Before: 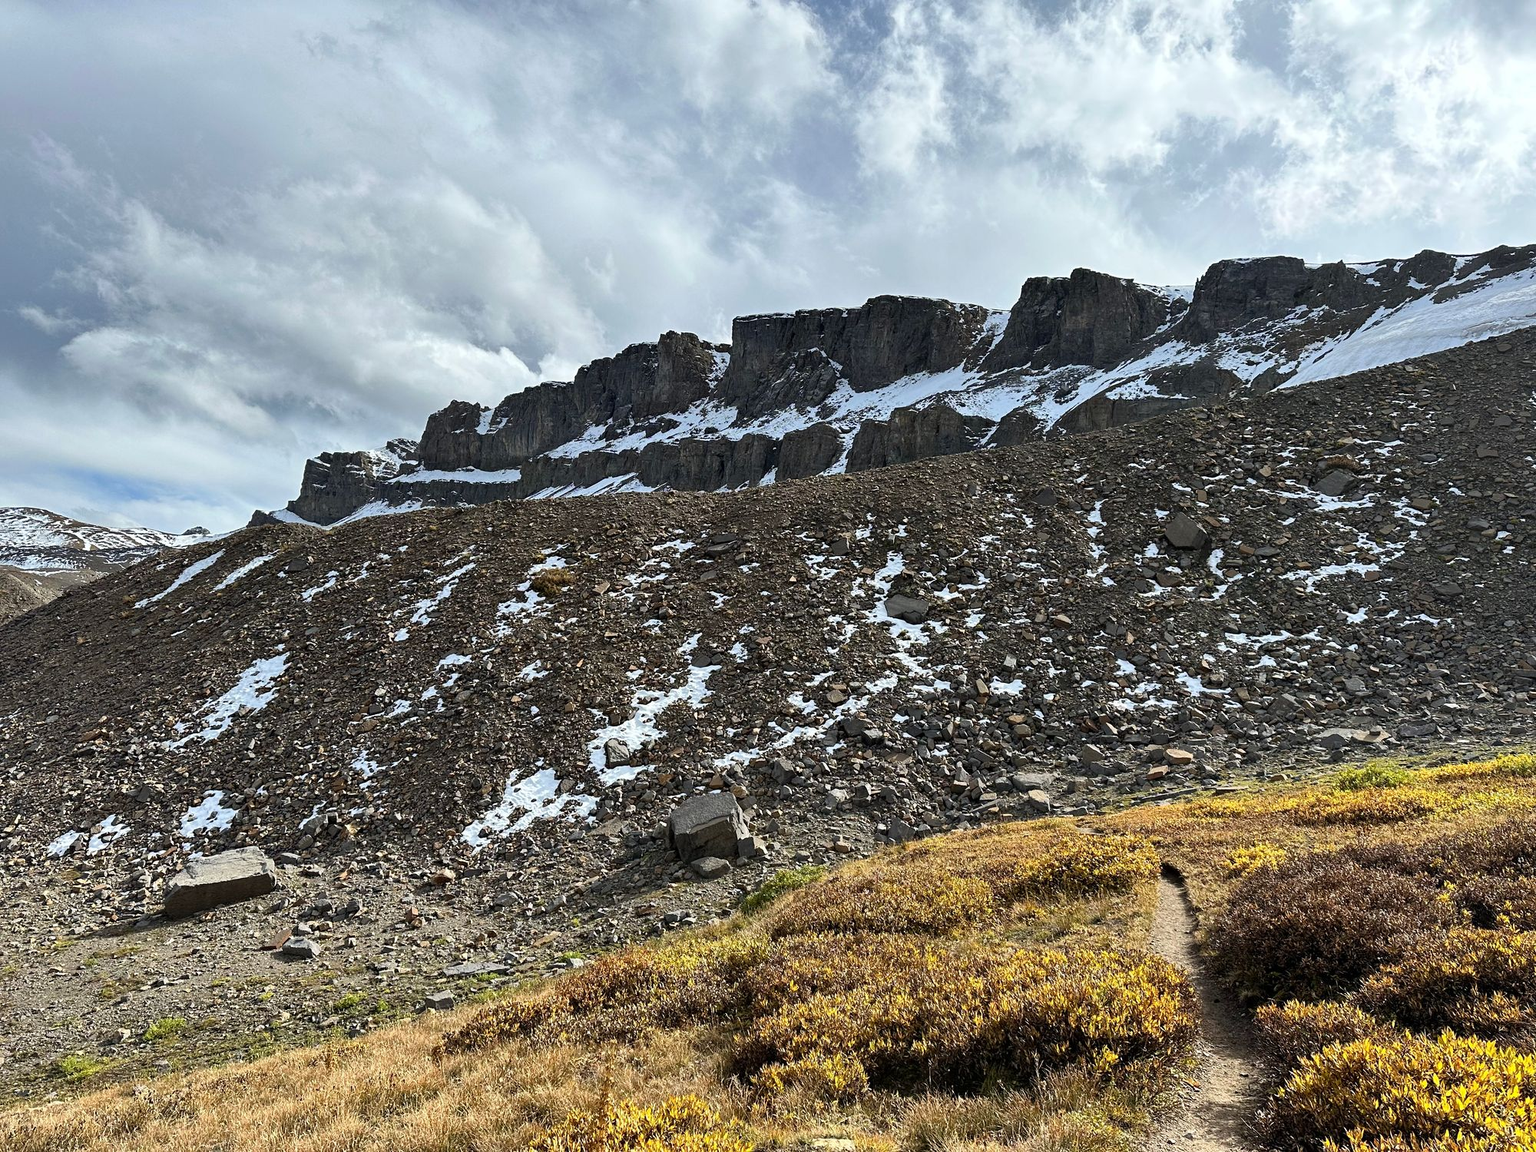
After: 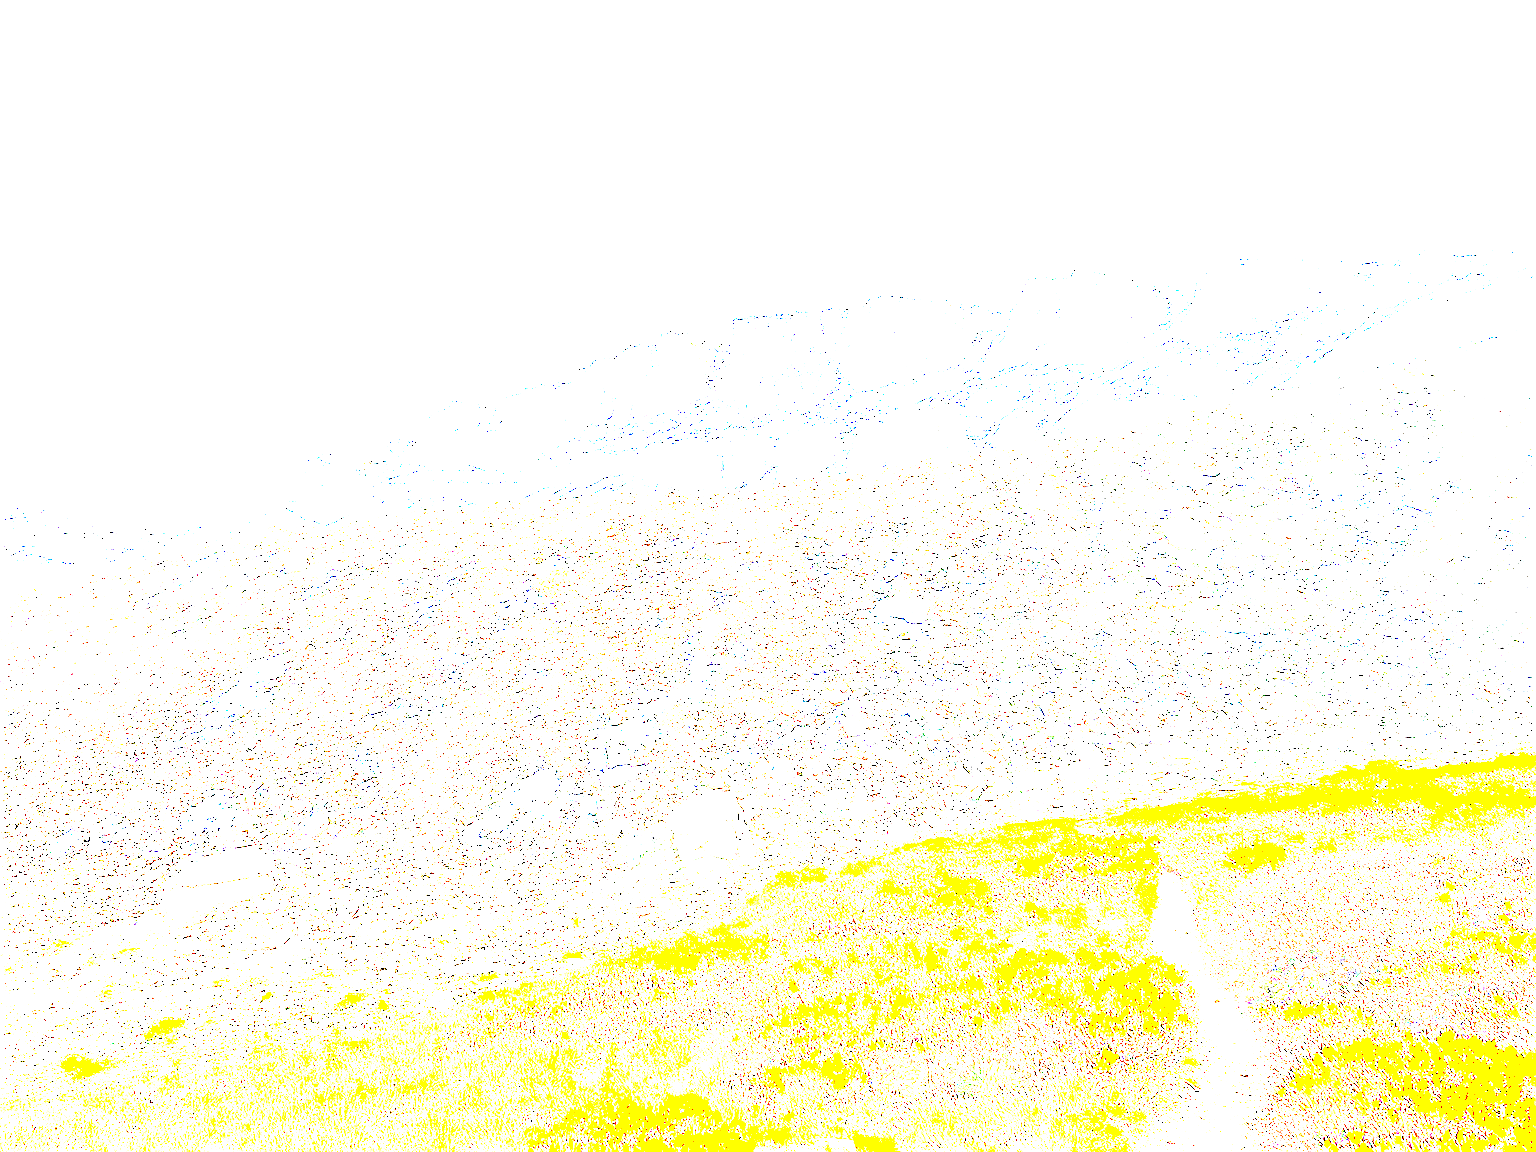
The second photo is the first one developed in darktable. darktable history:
exposure: exposure 7.996 EV, compensate exposure bias true, compensate highlight preservation false
contrast brightness saturation: brightness 0.275
sharpen: amount 0.551
tone equalizer: -8 EV 1.99 EV, -7 EV 1.96 EV, -6 EV 1.97 EV, -5 EV 1.96 EV, -4 EV 2 EV, -3 EV 1.48 EV, -2 EV 0.99 EV, -1 EV 0.491 EV, edges refinement/feathering 500, mask exposure compensation -1.57 EV, preserve details guided filter
local contrast: highlights 59%, detail 146%
